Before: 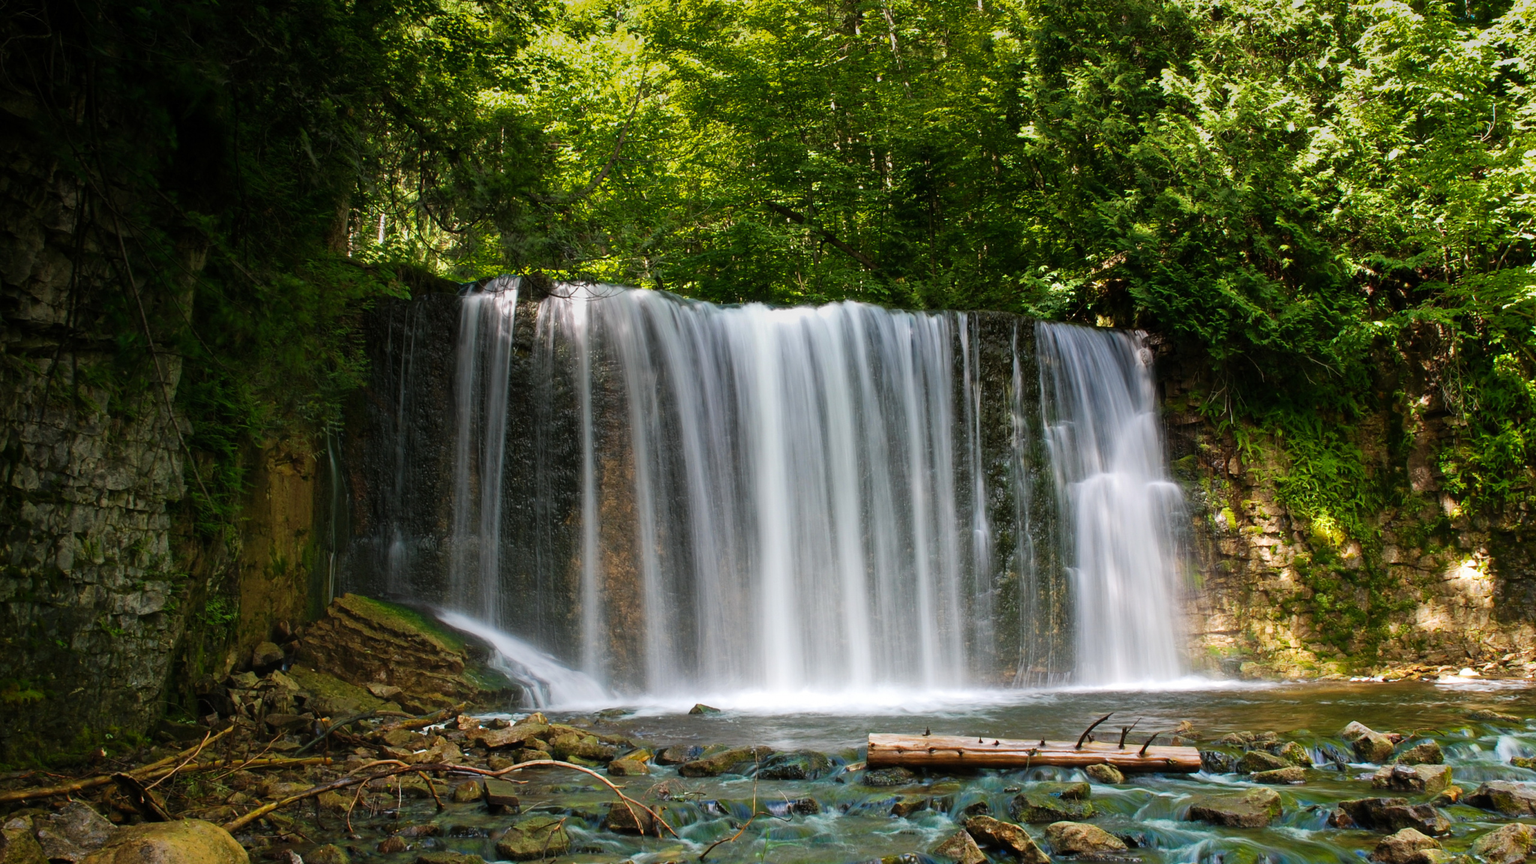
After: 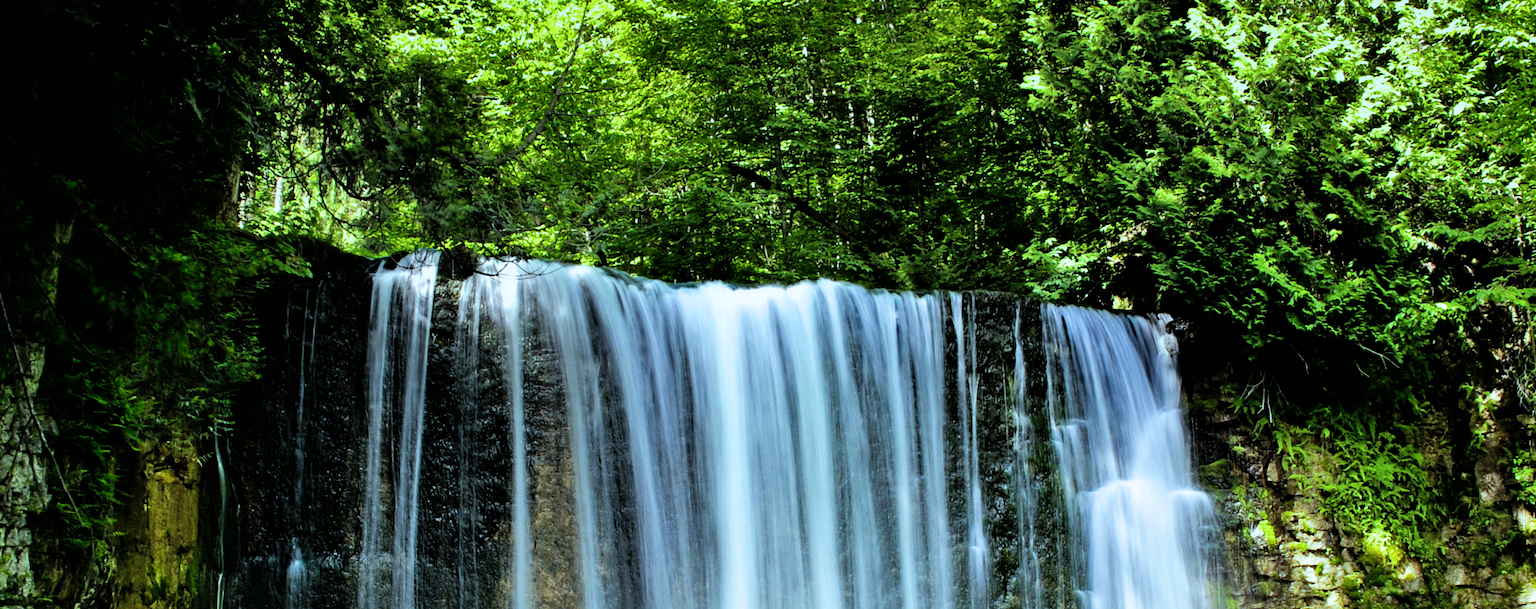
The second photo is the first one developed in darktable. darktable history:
shadows and highlights: highlights color adjustment 0%, soften with gaussian
filmic rgb: black relative exposure -5 EV, white relative exposure 3.2 EV, hardness 3.42, contrast 1.2, highlights saturation mix -30%
haze removal: strength 0.4, distance 0.22, compatibility mode true, adaptive false
color balance: mode lift, gamma, gain (sRGB), lift [0.997, 0.979, 1.021, 1.011], gamma [1, 1.084, 0.916, 0.998], gain [1, 0.87, 1.13, 1.101], contrast 4.55%, contrast fulcrum 38.24%, output saturation 104.09%
crop and rotate: left 9.345%, top 7.22%, right 4.982%, bottom 32.331%
exposure: exposure 0.493 EV, compensate highlight preservation false
white balance: red 0.926, green 1.003, blue 1.133
